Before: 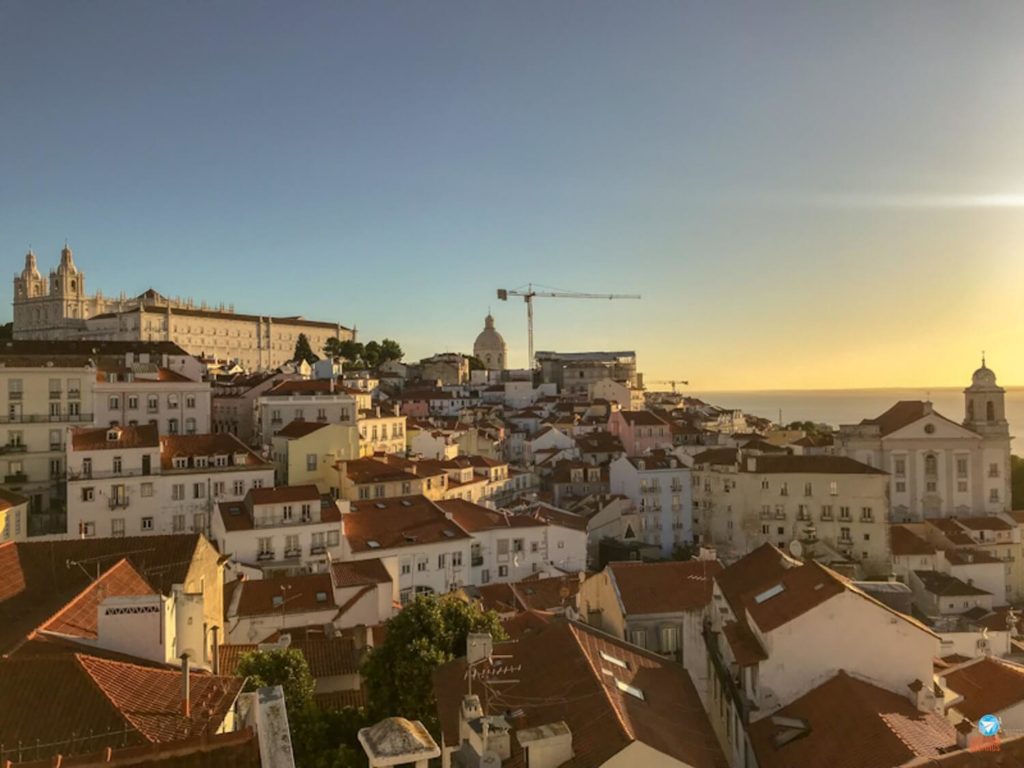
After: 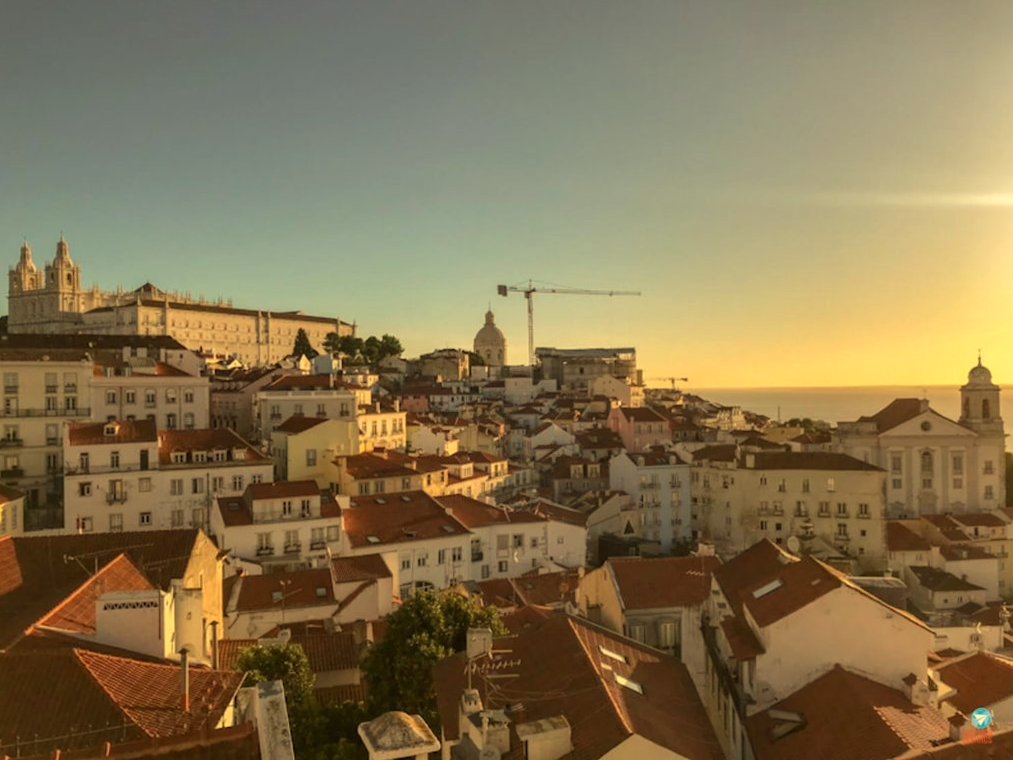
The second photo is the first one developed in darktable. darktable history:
white balance: red 1.08, blue 0.791
rotate and perspective: rotation 0.174°, lens shift (vertical) 0.013, lens shift (horizontal) 0.019, shear 0.001, automatic cropping original format, crop left 0.007, crop right 0.991, crop top 0.016, crop bottom 0.997
